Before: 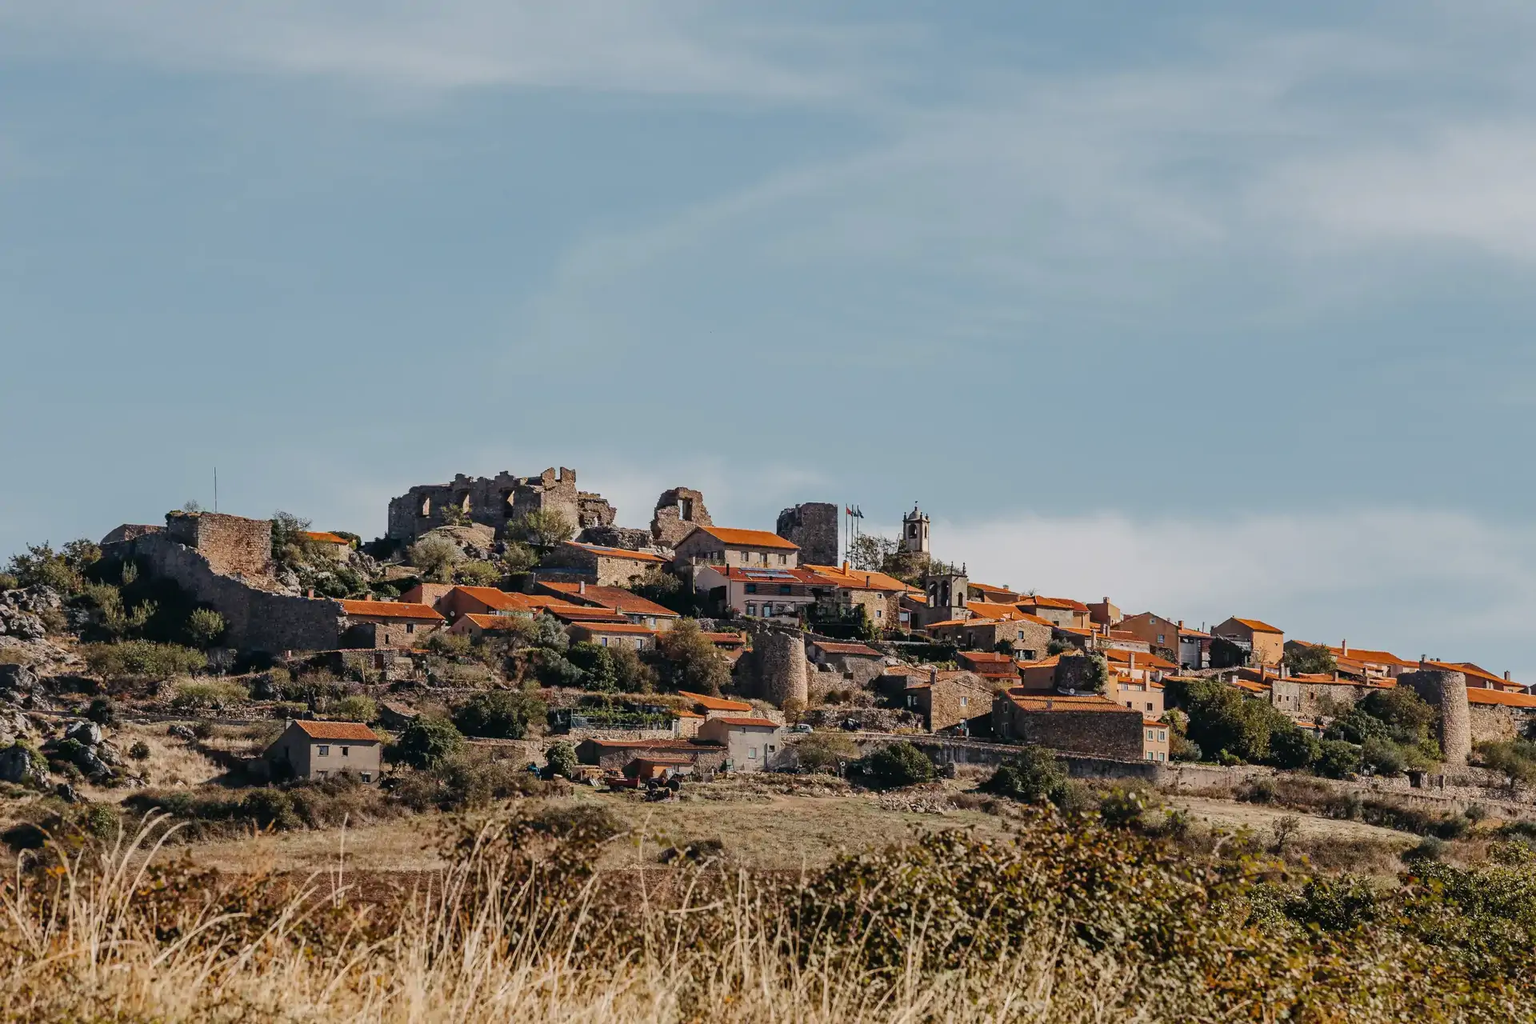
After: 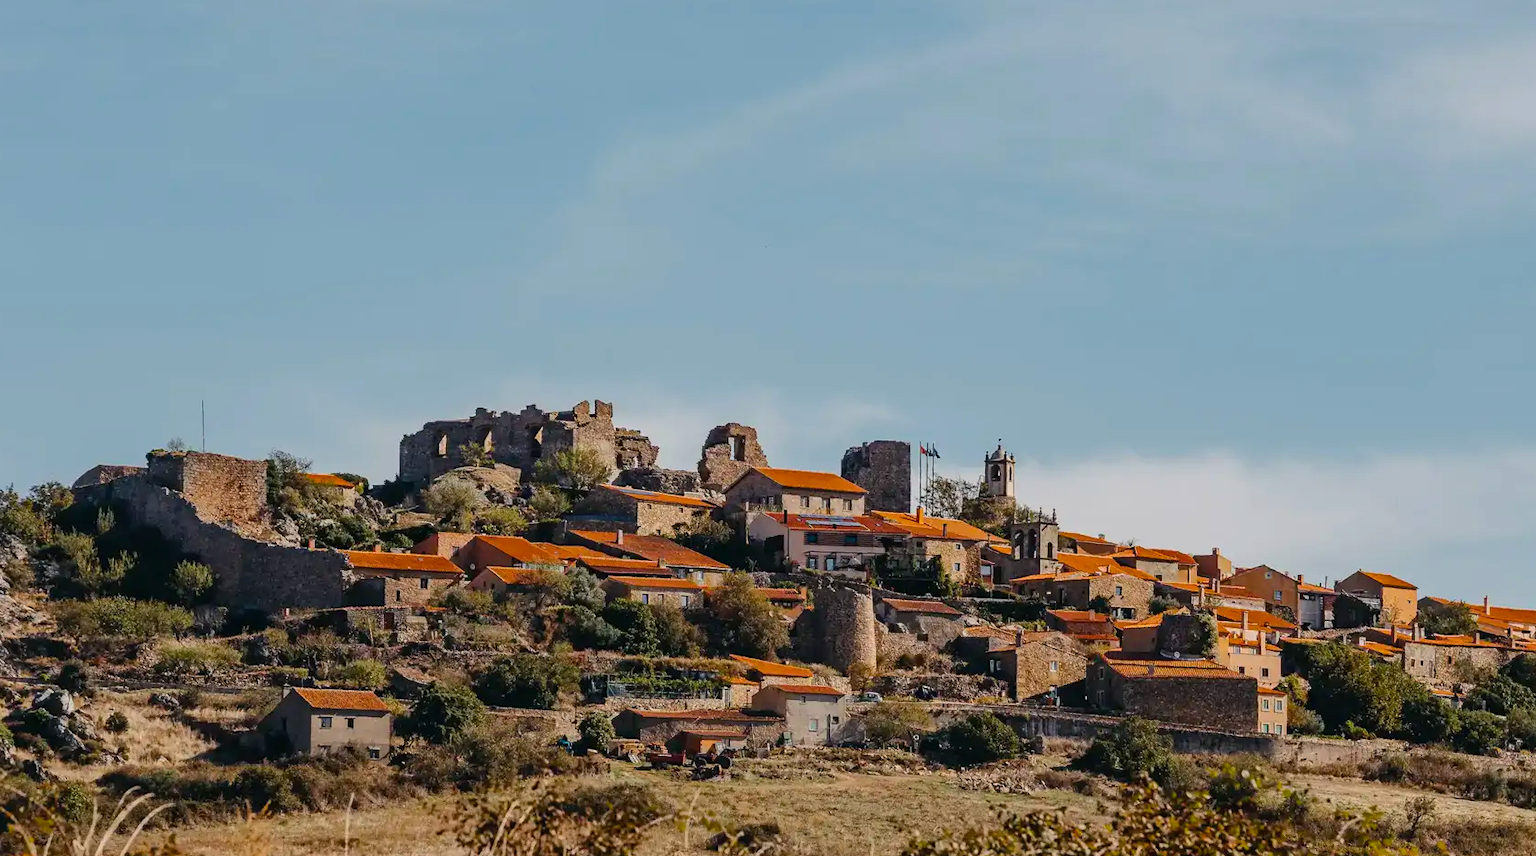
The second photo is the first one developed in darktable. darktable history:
crop and rotate: left 2.425%, top 11.305%, right 9.6%, bottom 15.08%
color balance rgb: perceptual saturation grading › global saturation 20%, global vibrance 20%
